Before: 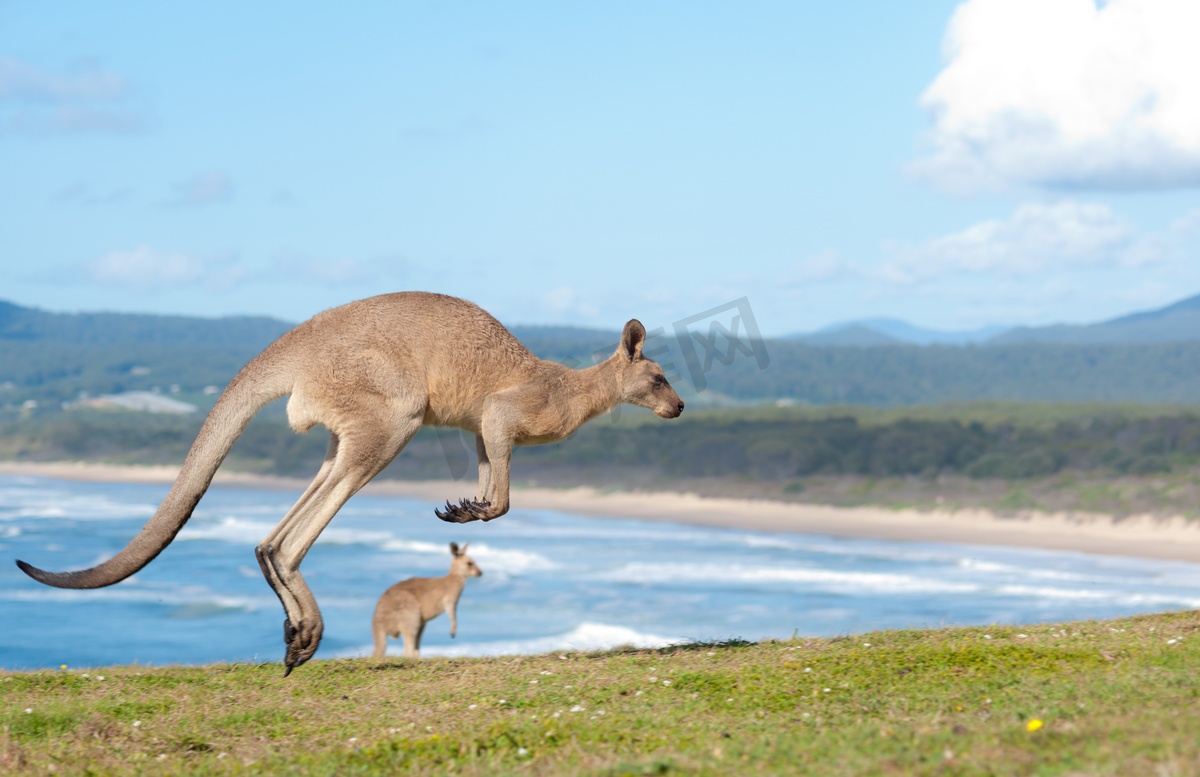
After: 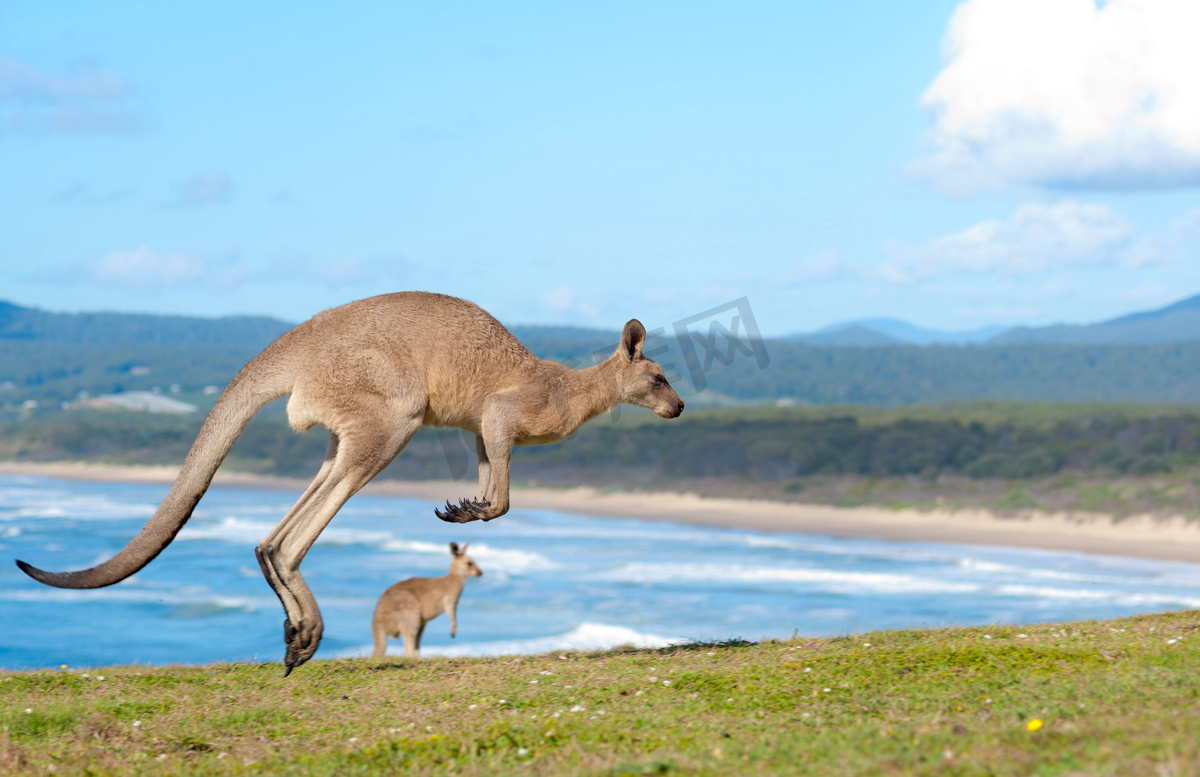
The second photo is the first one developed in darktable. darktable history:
haze removal: compatibility mode true, adaptive false
color zones: curves: ch0 [(0.068, 0.464) (0.25, 0.5) (0.48, 0.508) (0.75, 0.536) (0.886, 0.476) (0.967, 0.456)]; ch1 [(0.066, 0.456) (0.25, 0.5) (0.616, 0.508) (0.746, 0.56) (0.934, 0.444)]
